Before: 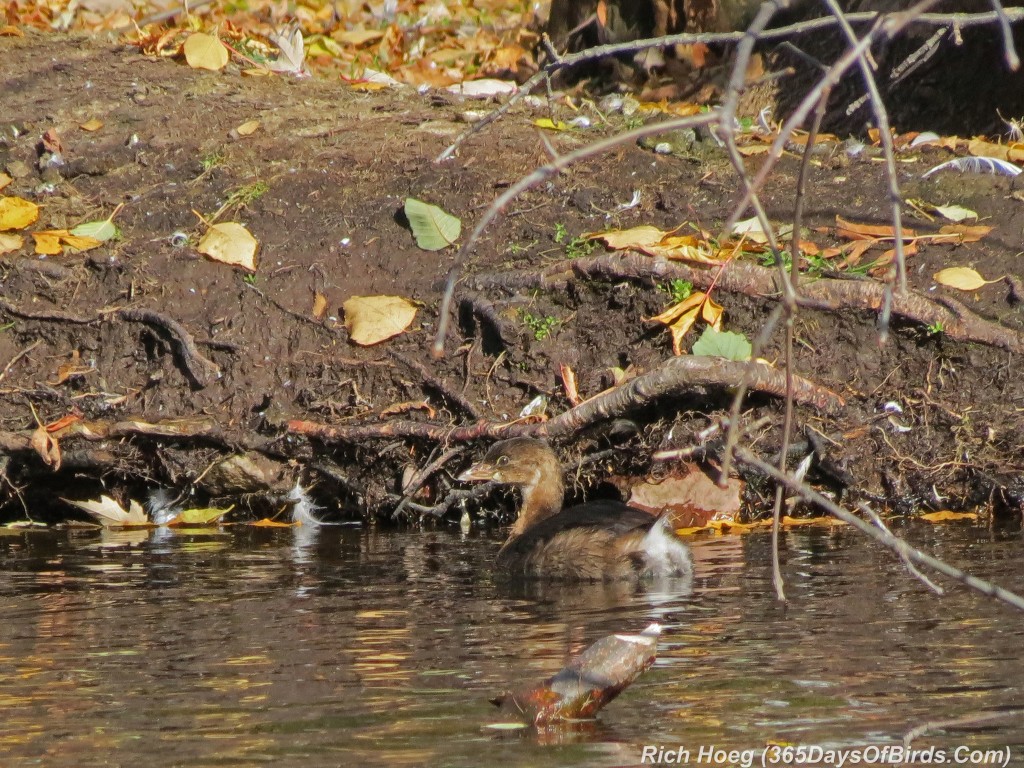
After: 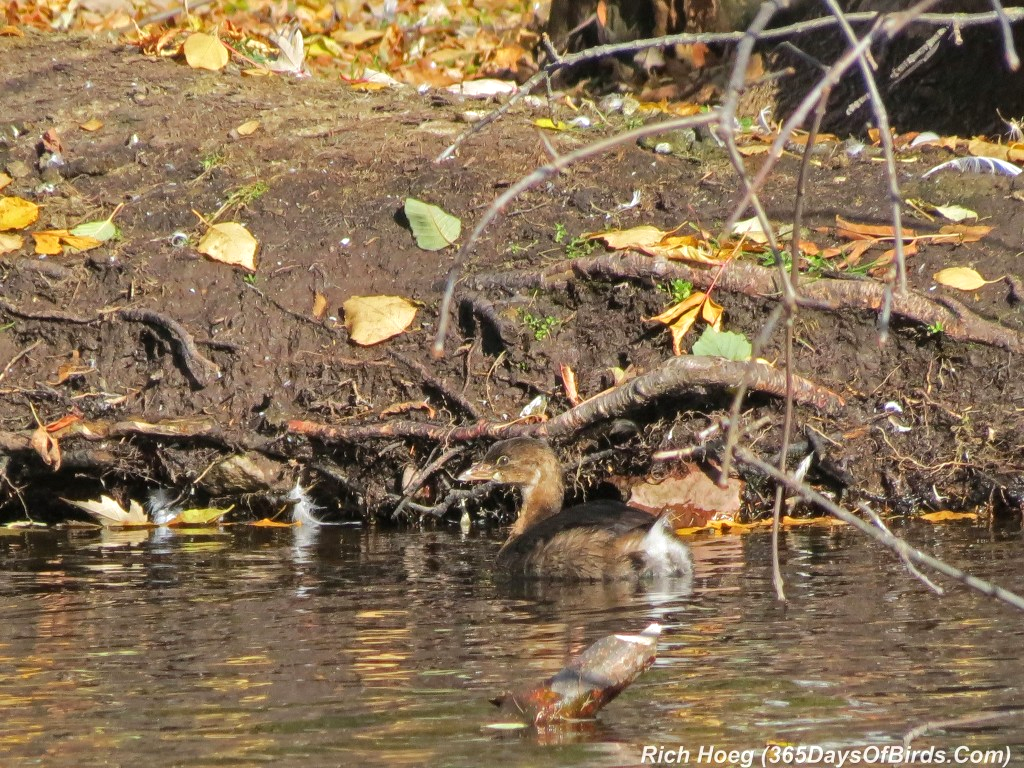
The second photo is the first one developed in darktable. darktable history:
exposure: exposure 0.375 EV, compensate exposure bias true, compensate highlight preservation false
